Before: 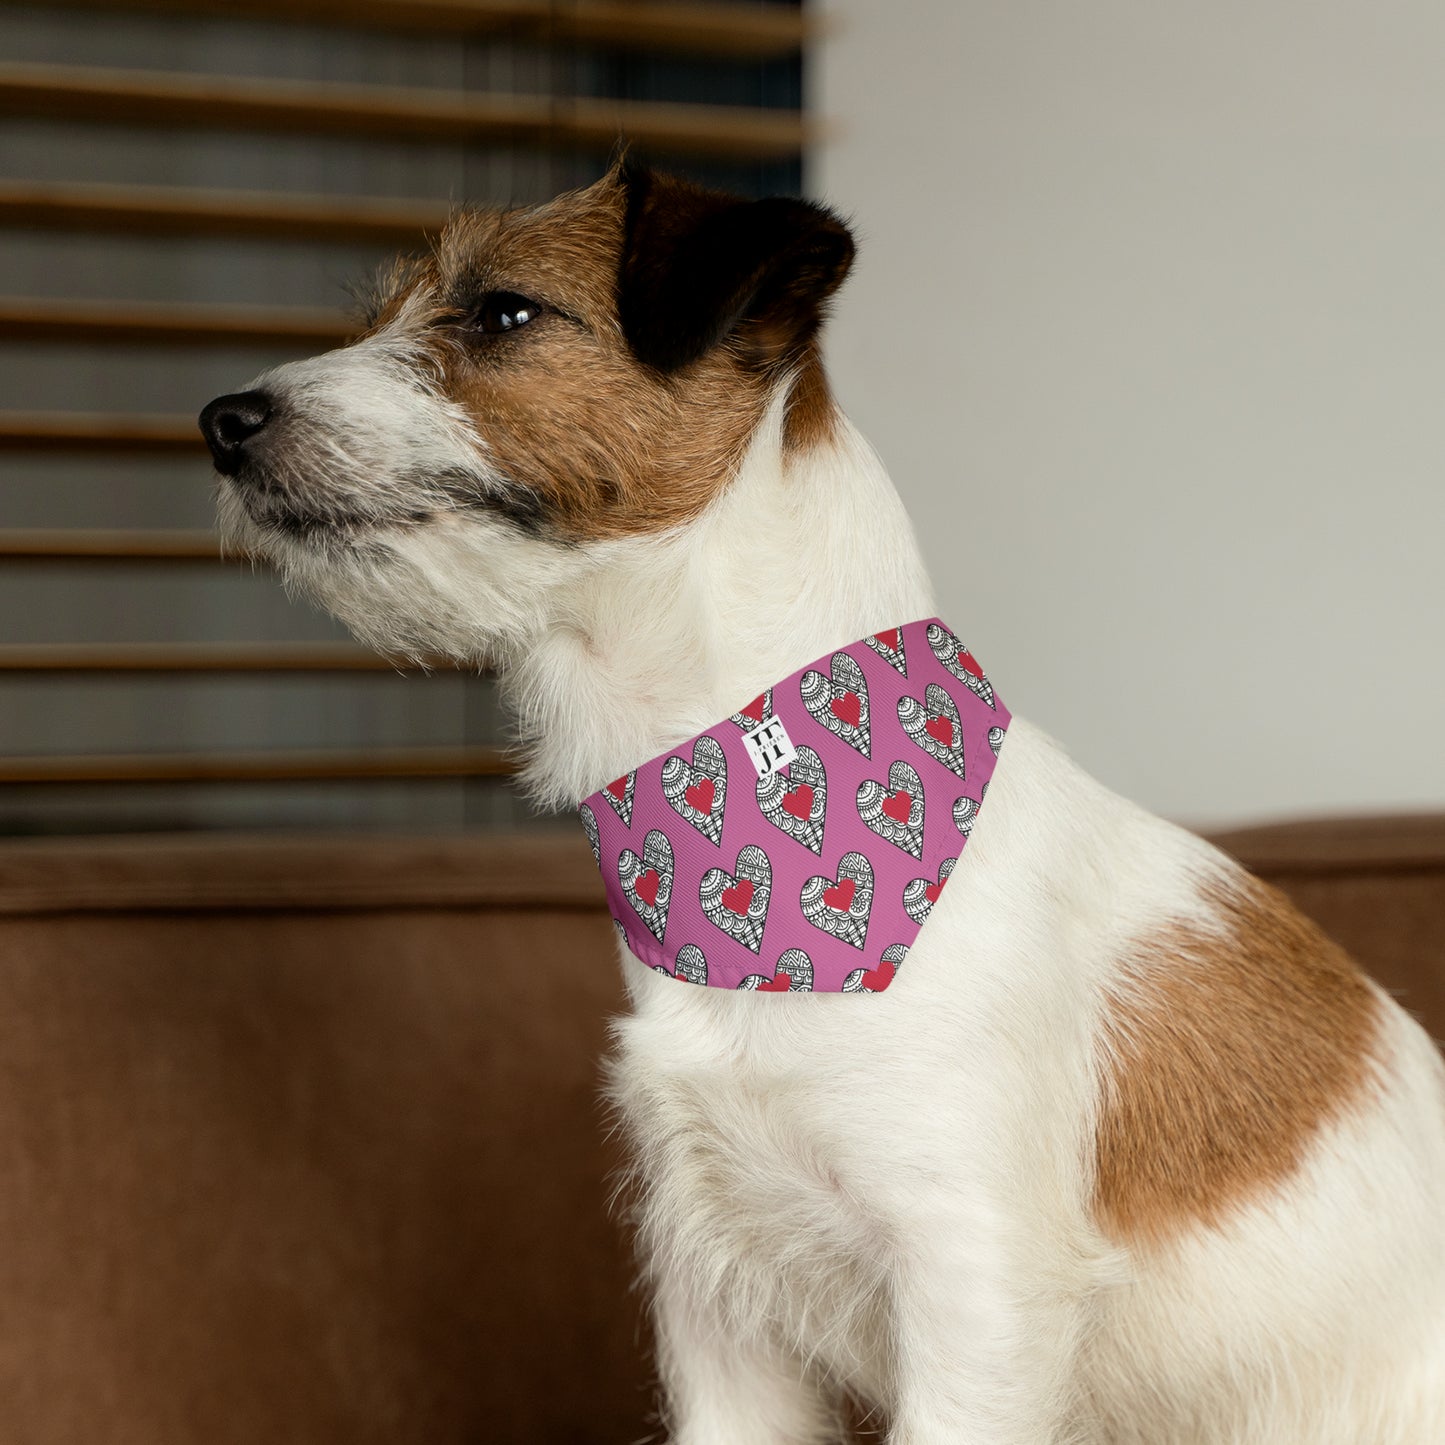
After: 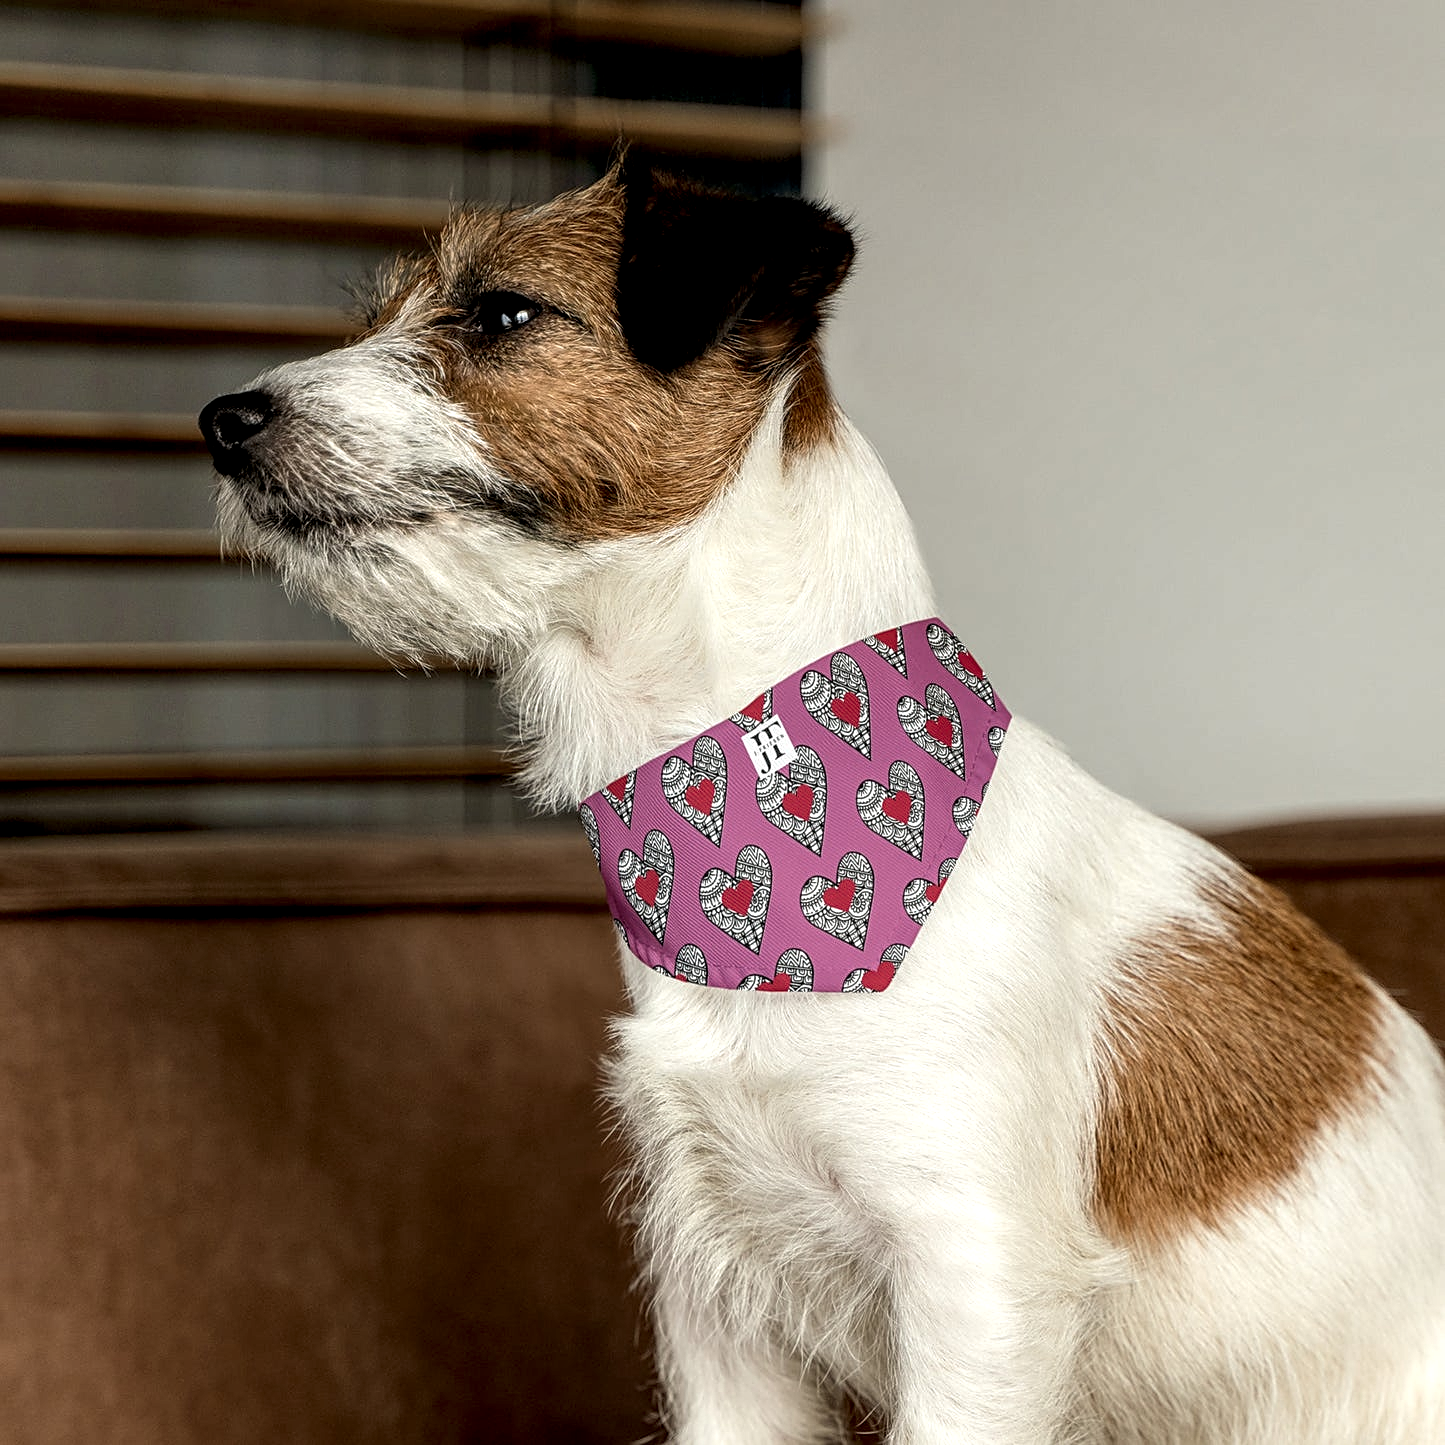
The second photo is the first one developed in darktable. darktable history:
sharpen: on, module defaults
local contrast: highlights 79%, shadows 56%, detail 175%, midtone range 0.428
